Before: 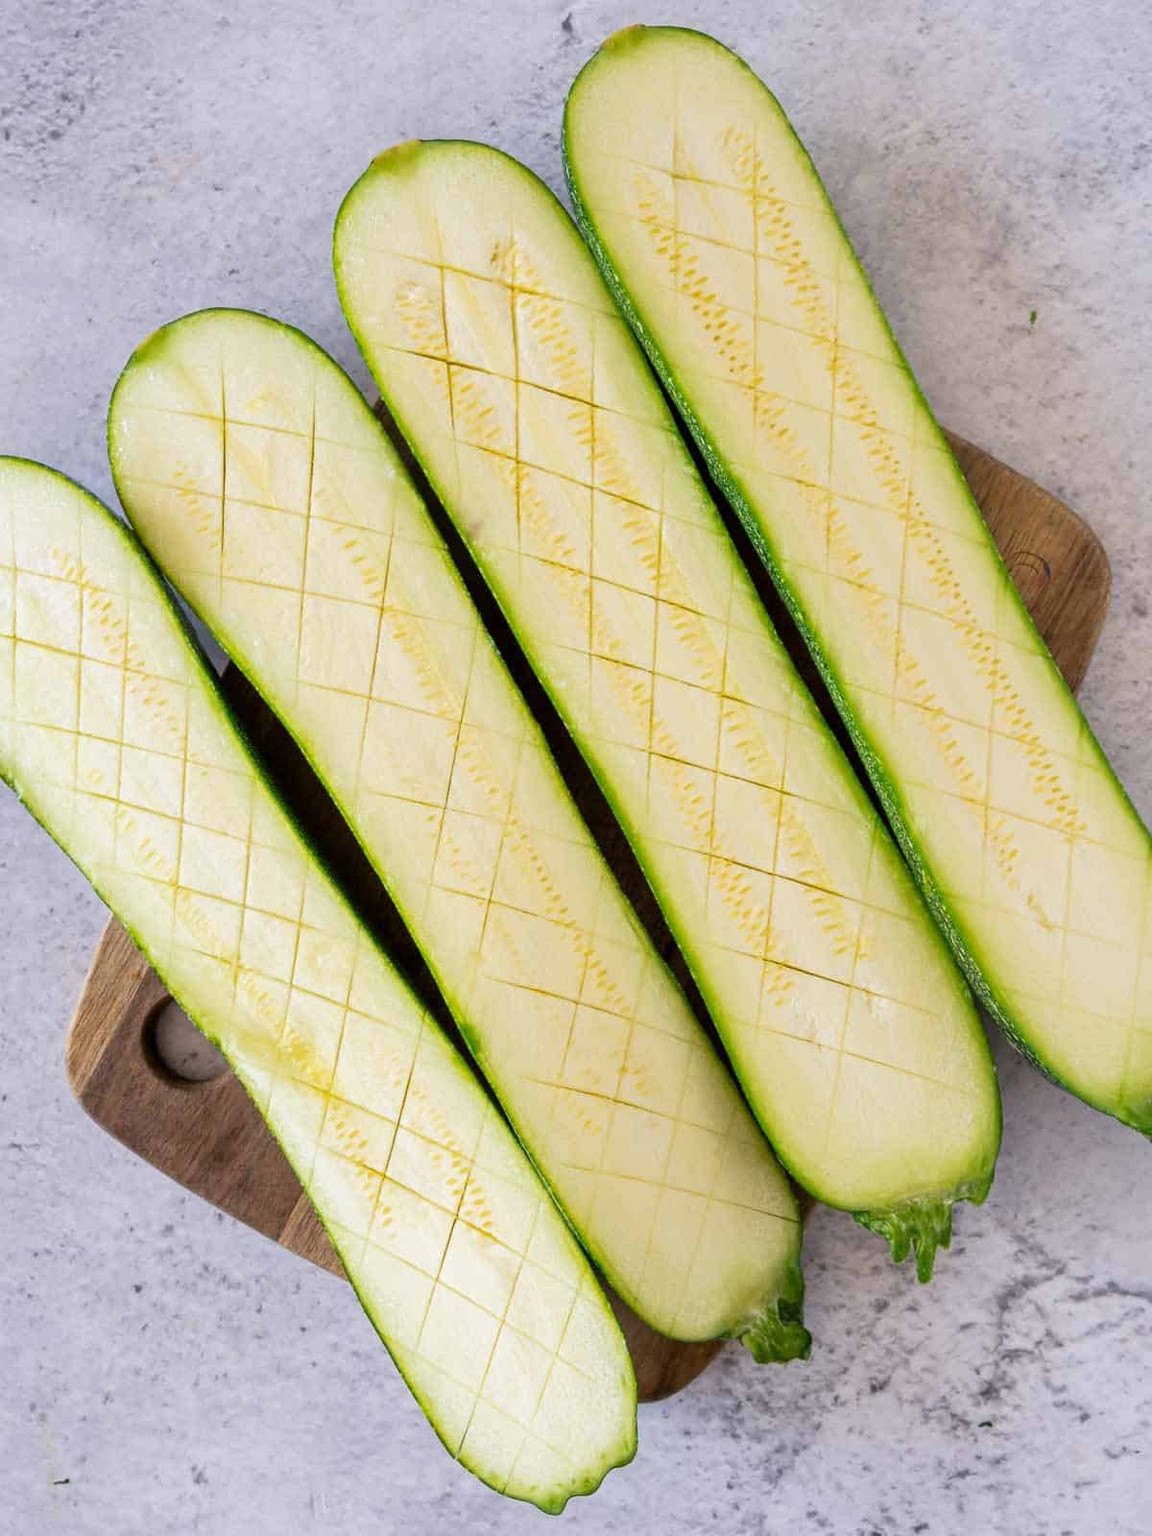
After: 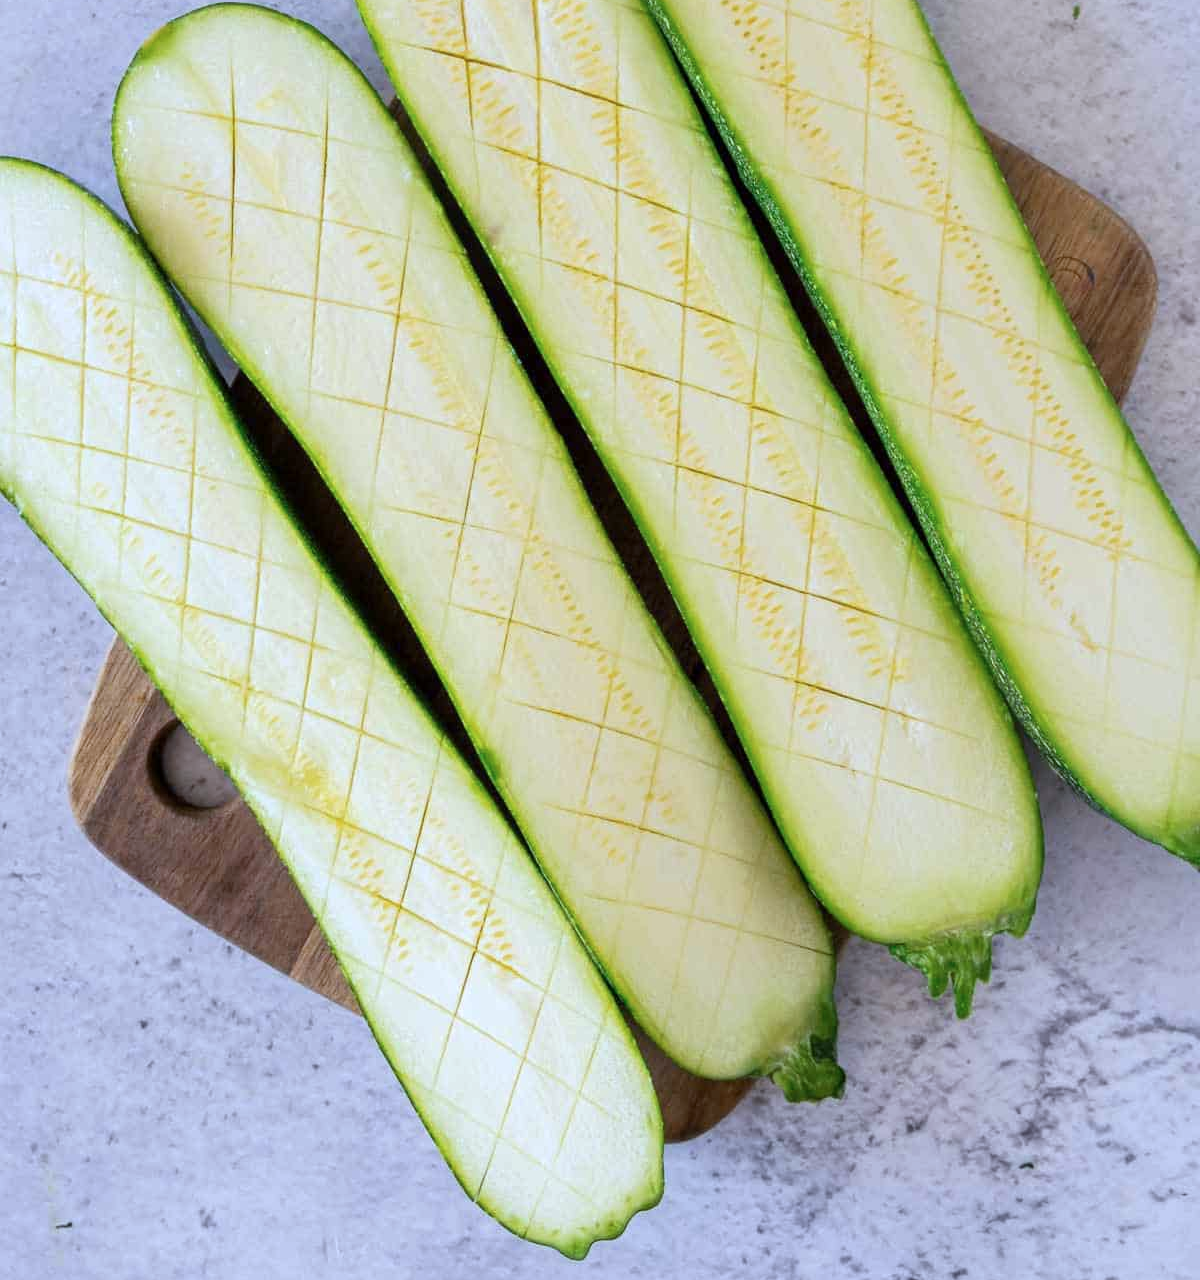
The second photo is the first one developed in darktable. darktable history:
crop and rotate: top 19.998%
color calibration: x 0.372, y 0.386, temperature 4283.97 K
